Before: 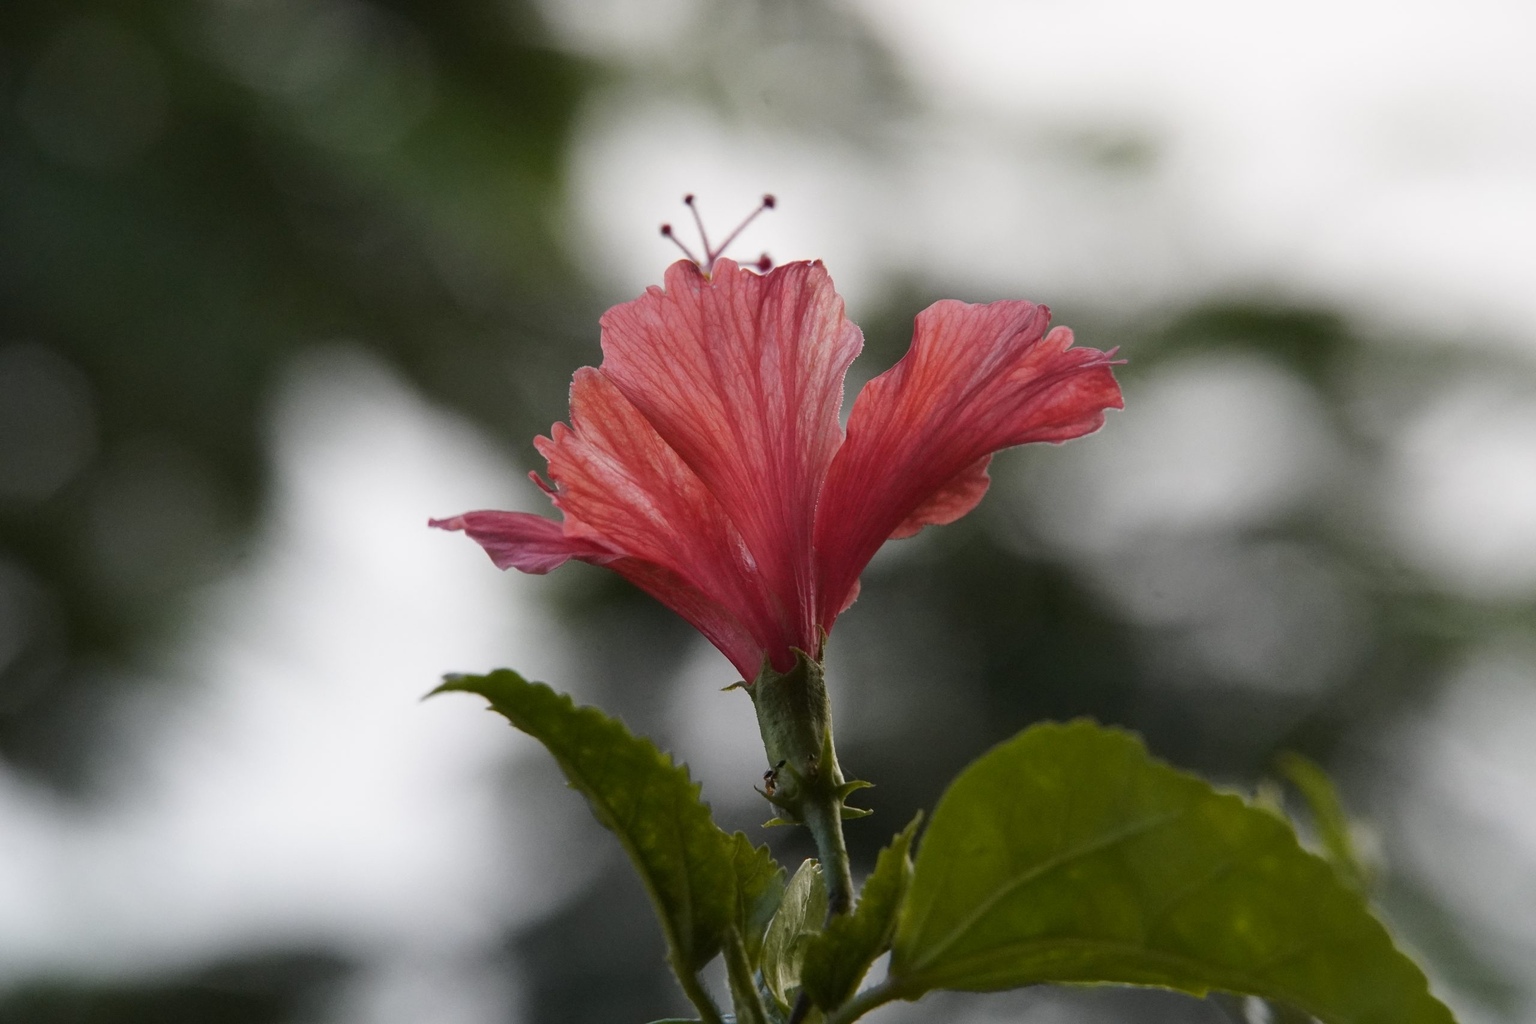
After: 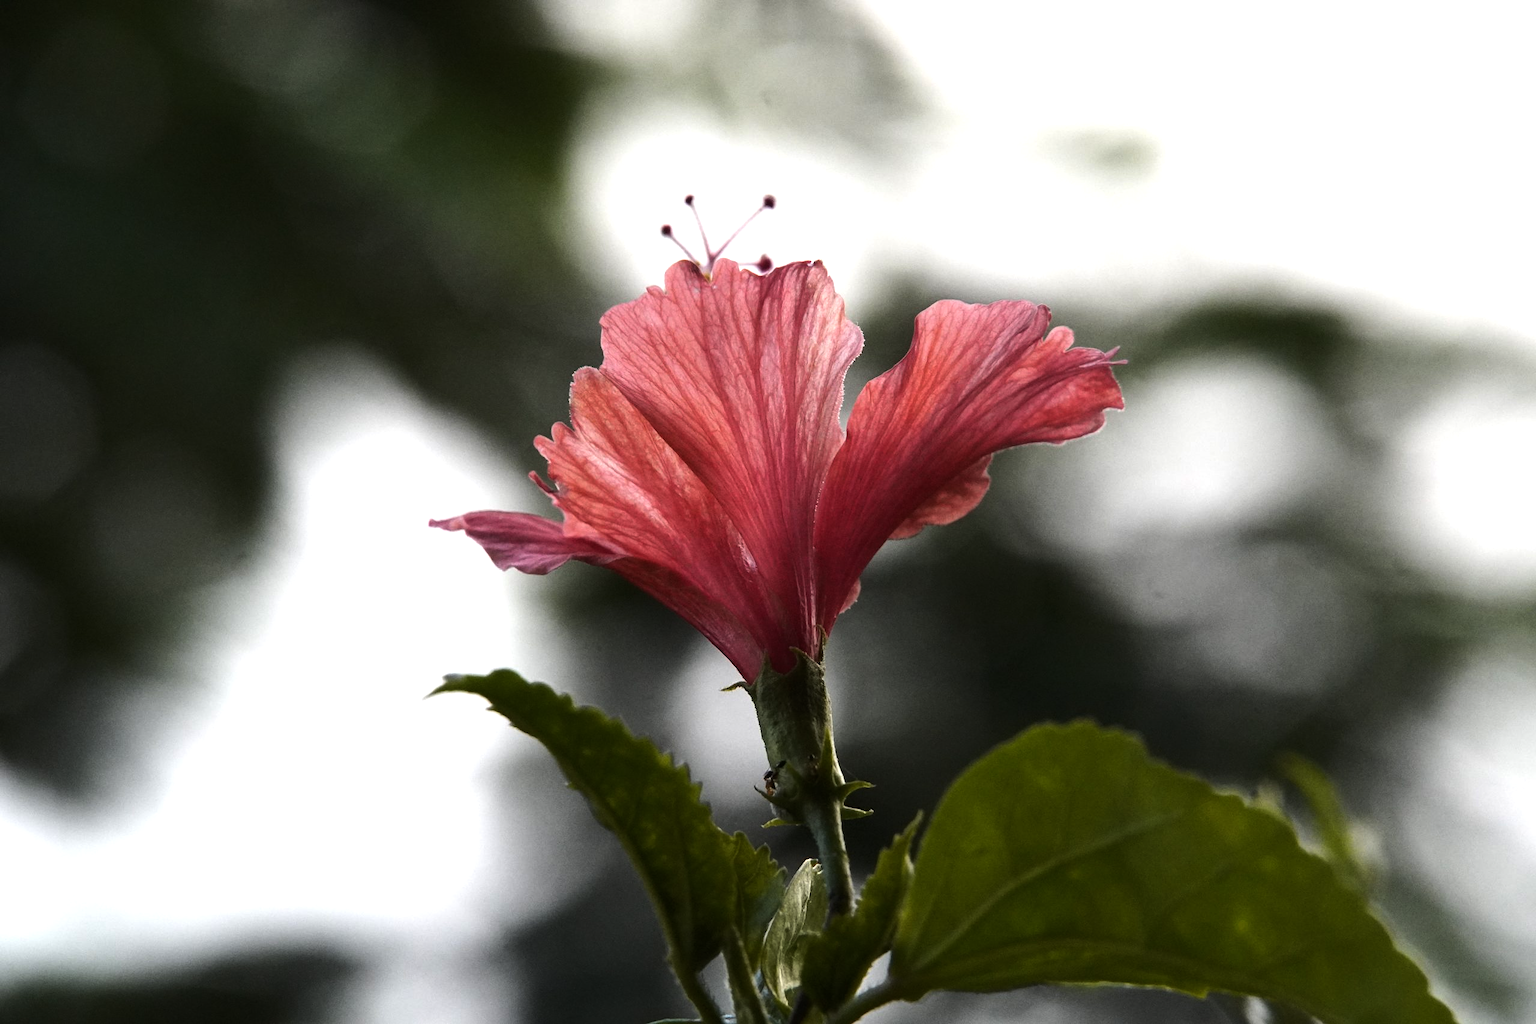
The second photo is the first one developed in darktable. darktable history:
tone equalizer: -8 EV -1.1 EV, -7 EV -0.972 EV, -6 EV -0.905 EV, -5 EV -0.55 EV, -3 EV 0.563 EV, -2 EV 0.886 EV, -1 EV 0.995 EV, +0 EV 1.08 EV, edges refinement/feathering 500, mask exposure compensation -1.57 EV, preserve details no
